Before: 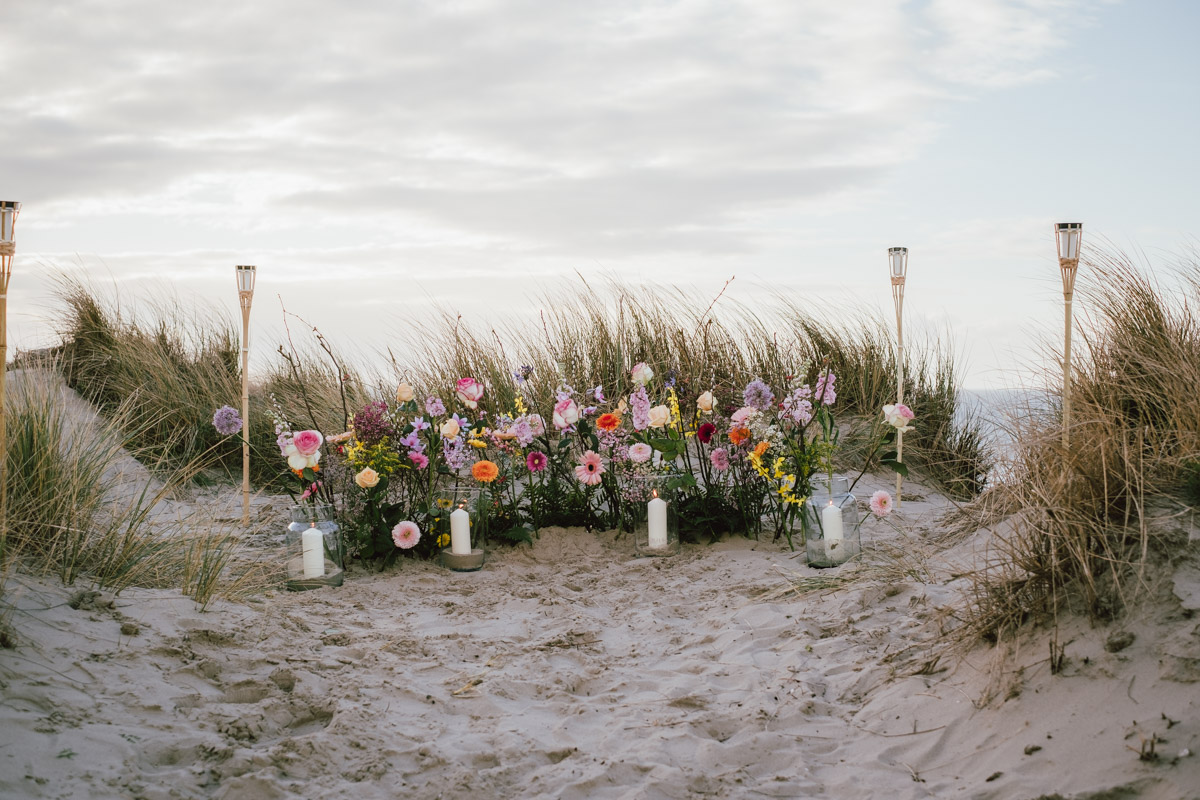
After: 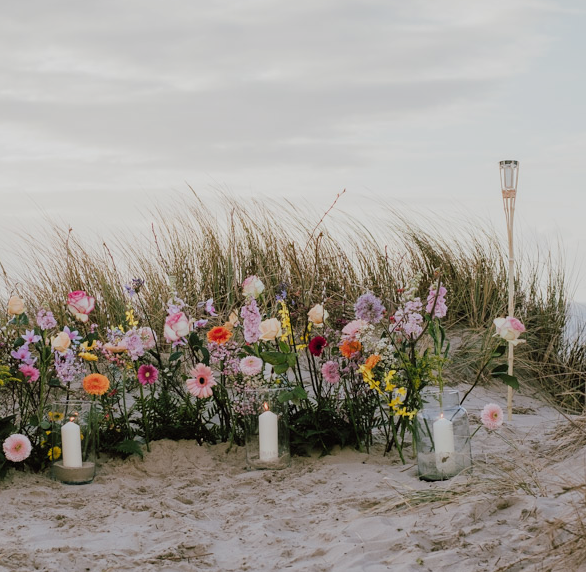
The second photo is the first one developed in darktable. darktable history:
filmic rgb: black relative exposure -16 EV, white relative exposure 4.02 EV, target black luminance 0%, hardness 7.64, latitude 72.92%, contrast 0.904, highlights saturation mix 11.48%, shadows ↔ highlights balance -0.373%, iterations of high-quality reconstruction 0
crop: left 32.466%, top 10.942%, right 18.623%, bottom 17.536%
